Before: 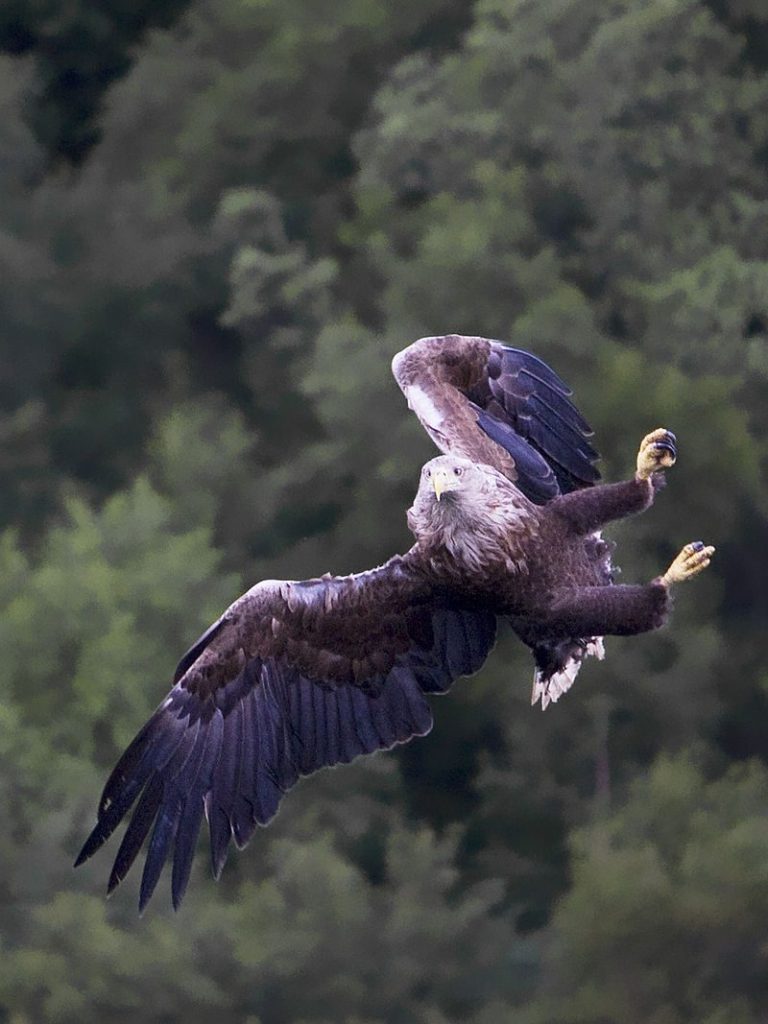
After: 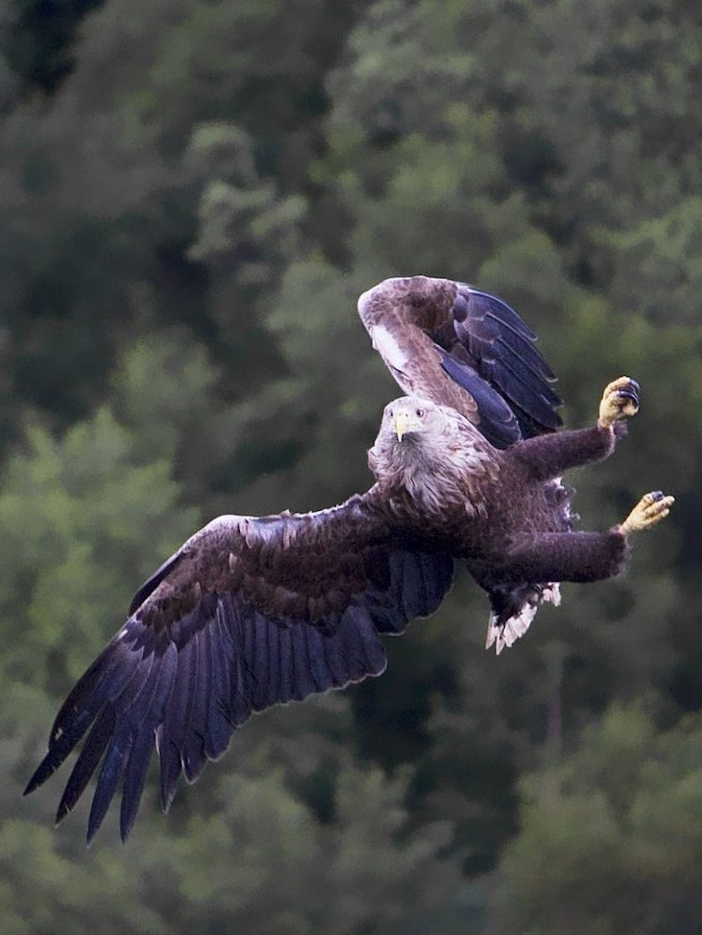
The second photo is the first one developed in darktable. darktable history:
crop and rotate: angle -1.93°, left 3.121%, top 4.014%, right 1.404%, bottom 0.54%
